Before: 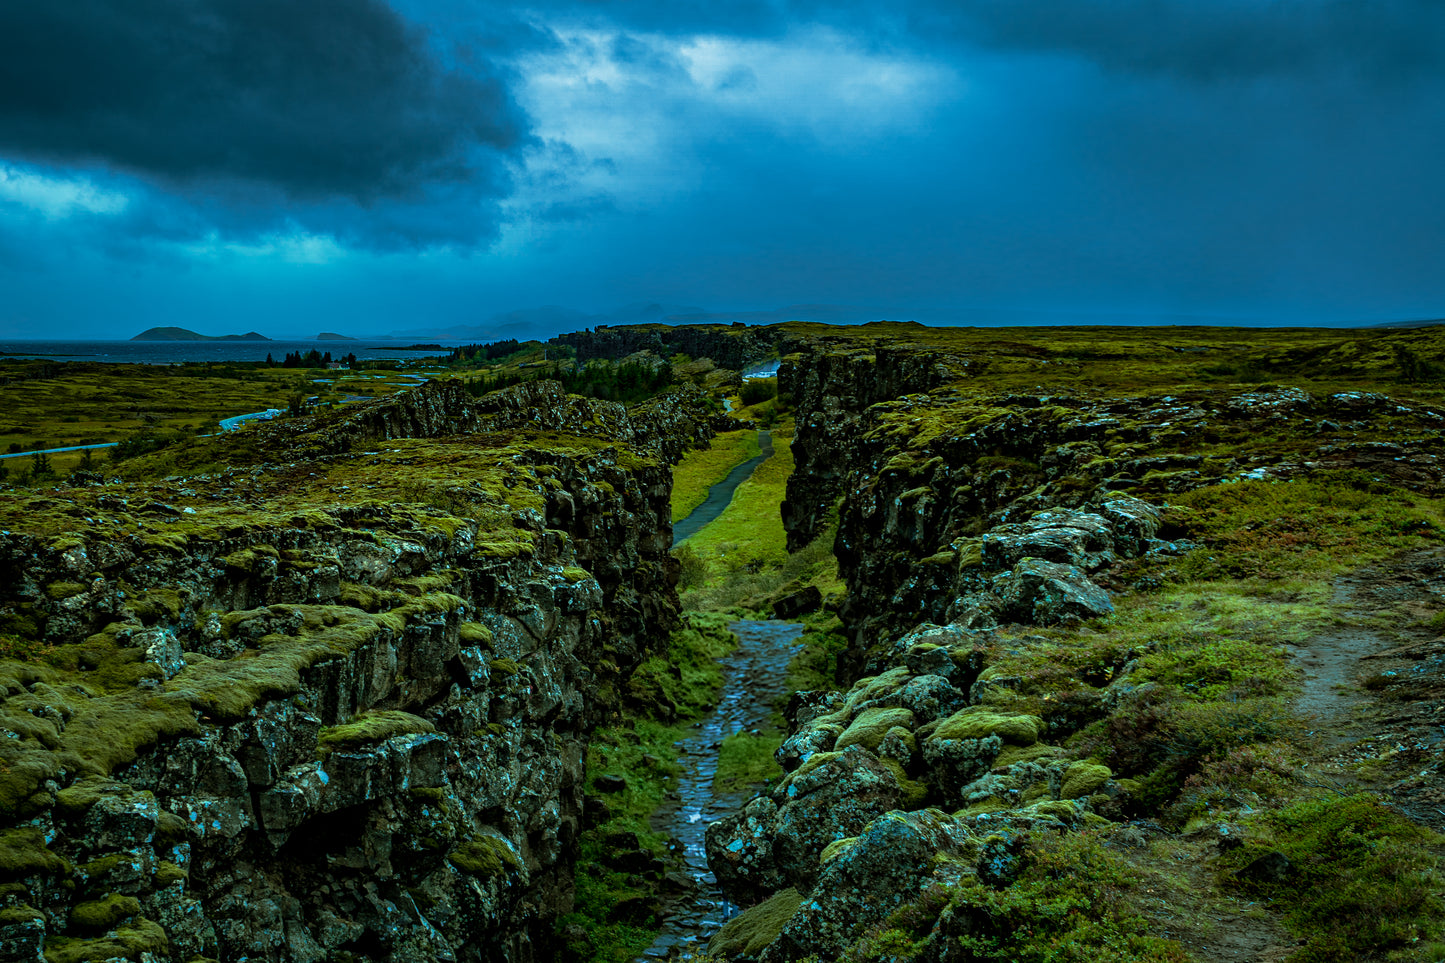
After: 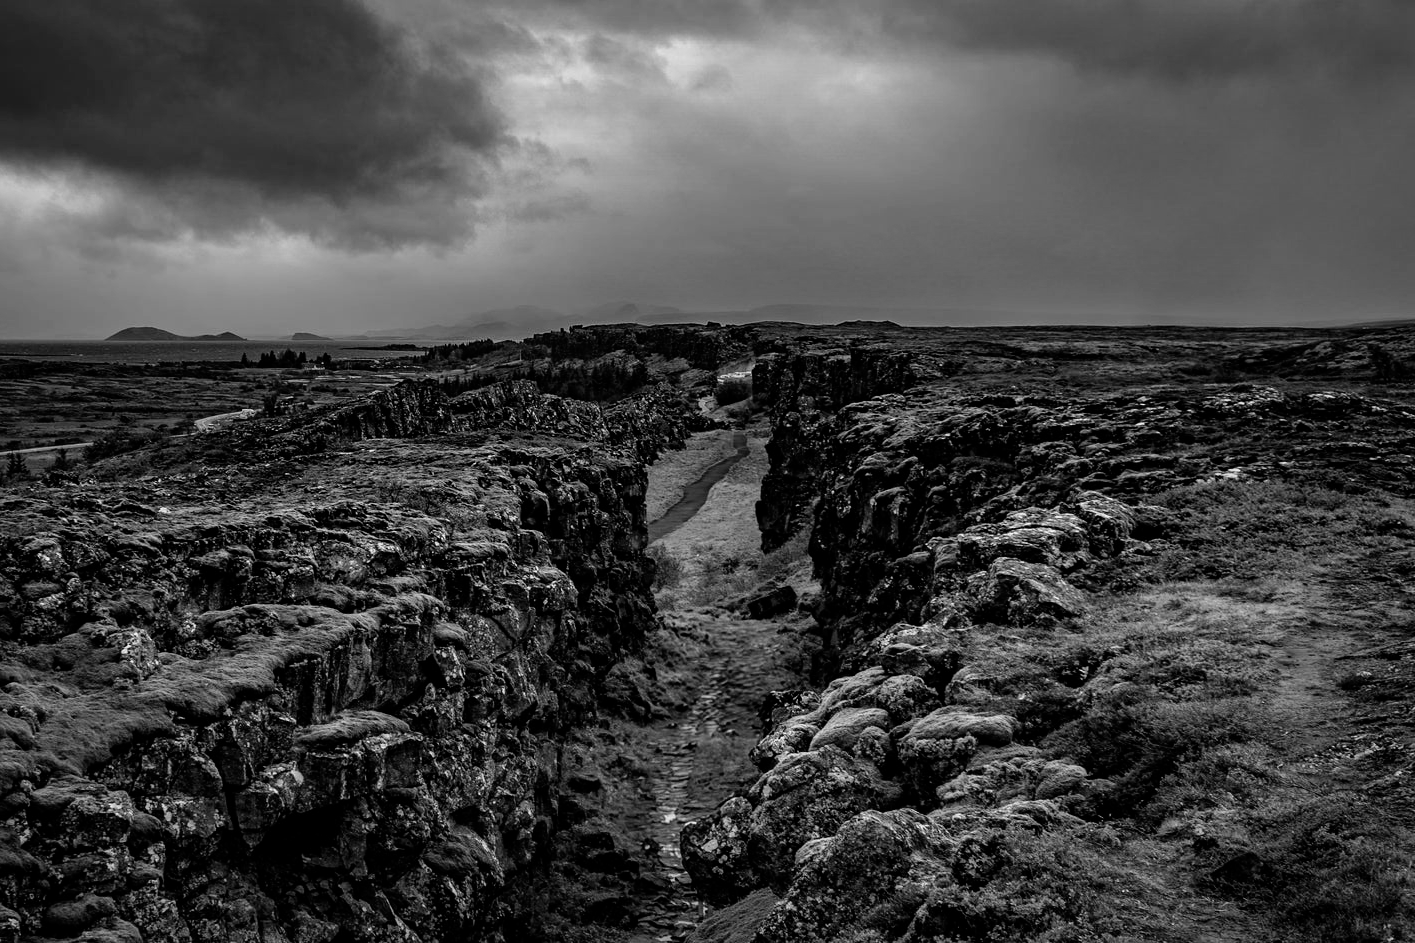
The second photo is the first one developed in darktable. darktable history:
monochrome: on, module defaults
crop: left 1.743%, right 0.268%, bottom 2.011%
tone curve: curves: ch0 [(0.003, 0) (0.066, 0.023) (0.149, 0.094) (0.264, 0.238) (0.395, 0.401) (0.517, 0.553) (0.716, 0.743) (0.813, 0.846) (1, 1)]; ch1 [(0, 0) (0.164, 0.115) (0.337, 0.332) (0.39, 0.398) (0.464, 0.461) (0.501, 0.5) (0.521, 0.529) (0.571, 0.588) (0.652, 0.681) (0.733, 0.749) (0.811, 0.796) (1, 1)]; ch2 [(0, 0) (0.337, 0.382) (0.464, 0.476) (0.501, 0.502) (0.527, 0.54) (0.556, 0.567) (0.6, 0.59) (0.687, 0.675) (1, 1)], color space Lab, independent channels, preserve colors none
